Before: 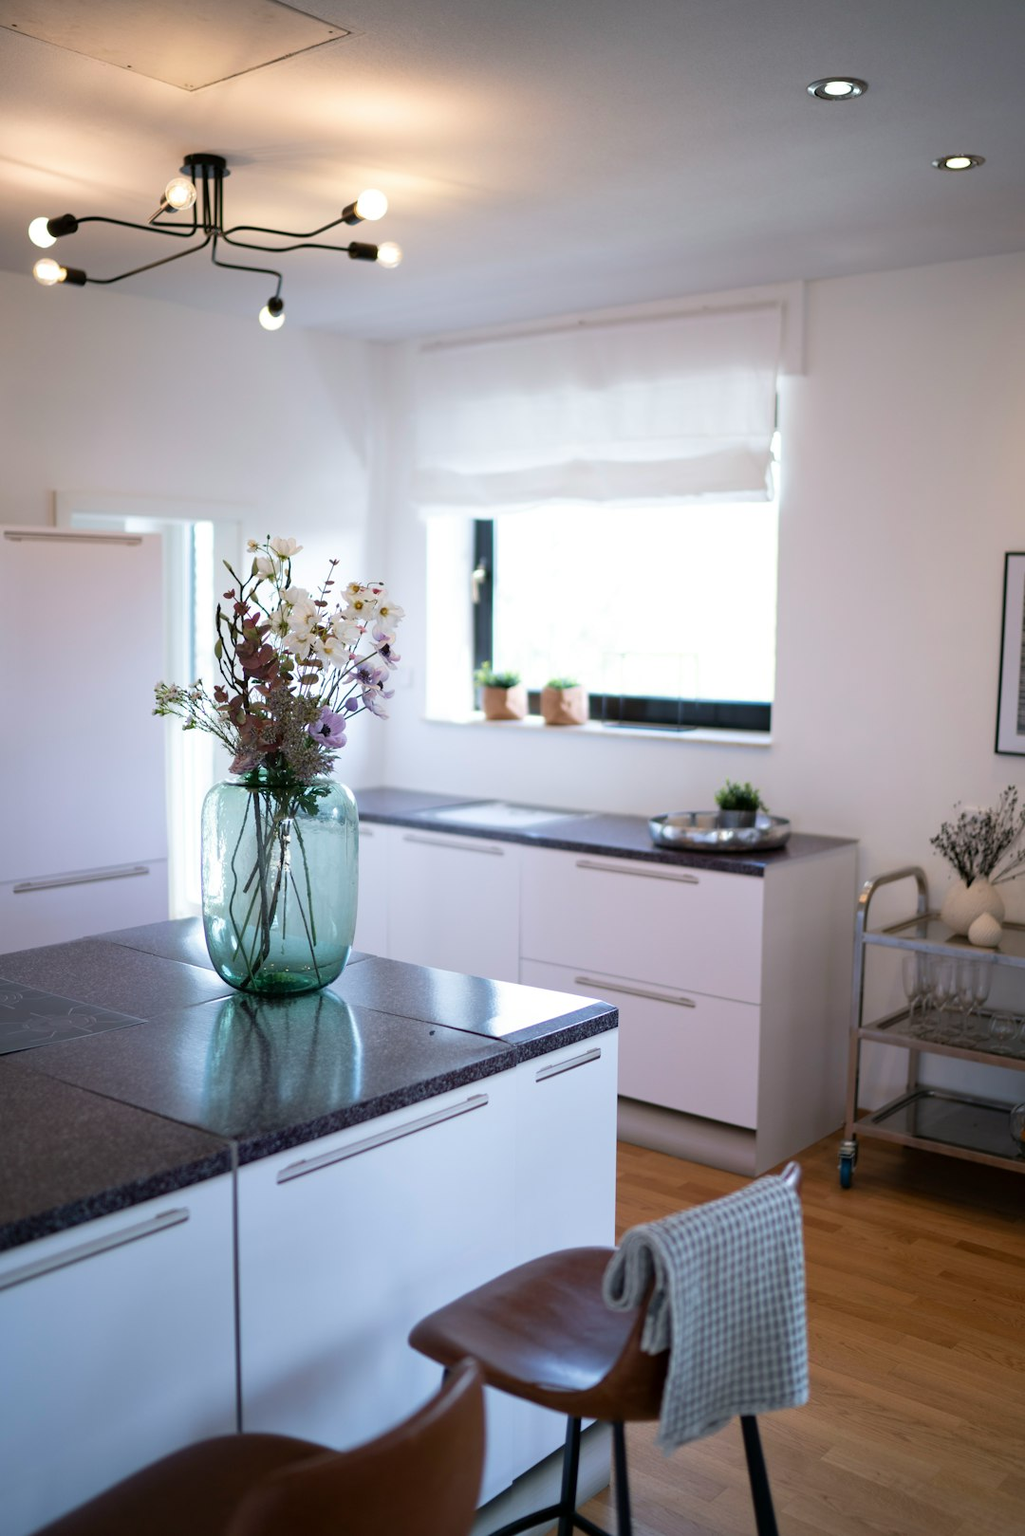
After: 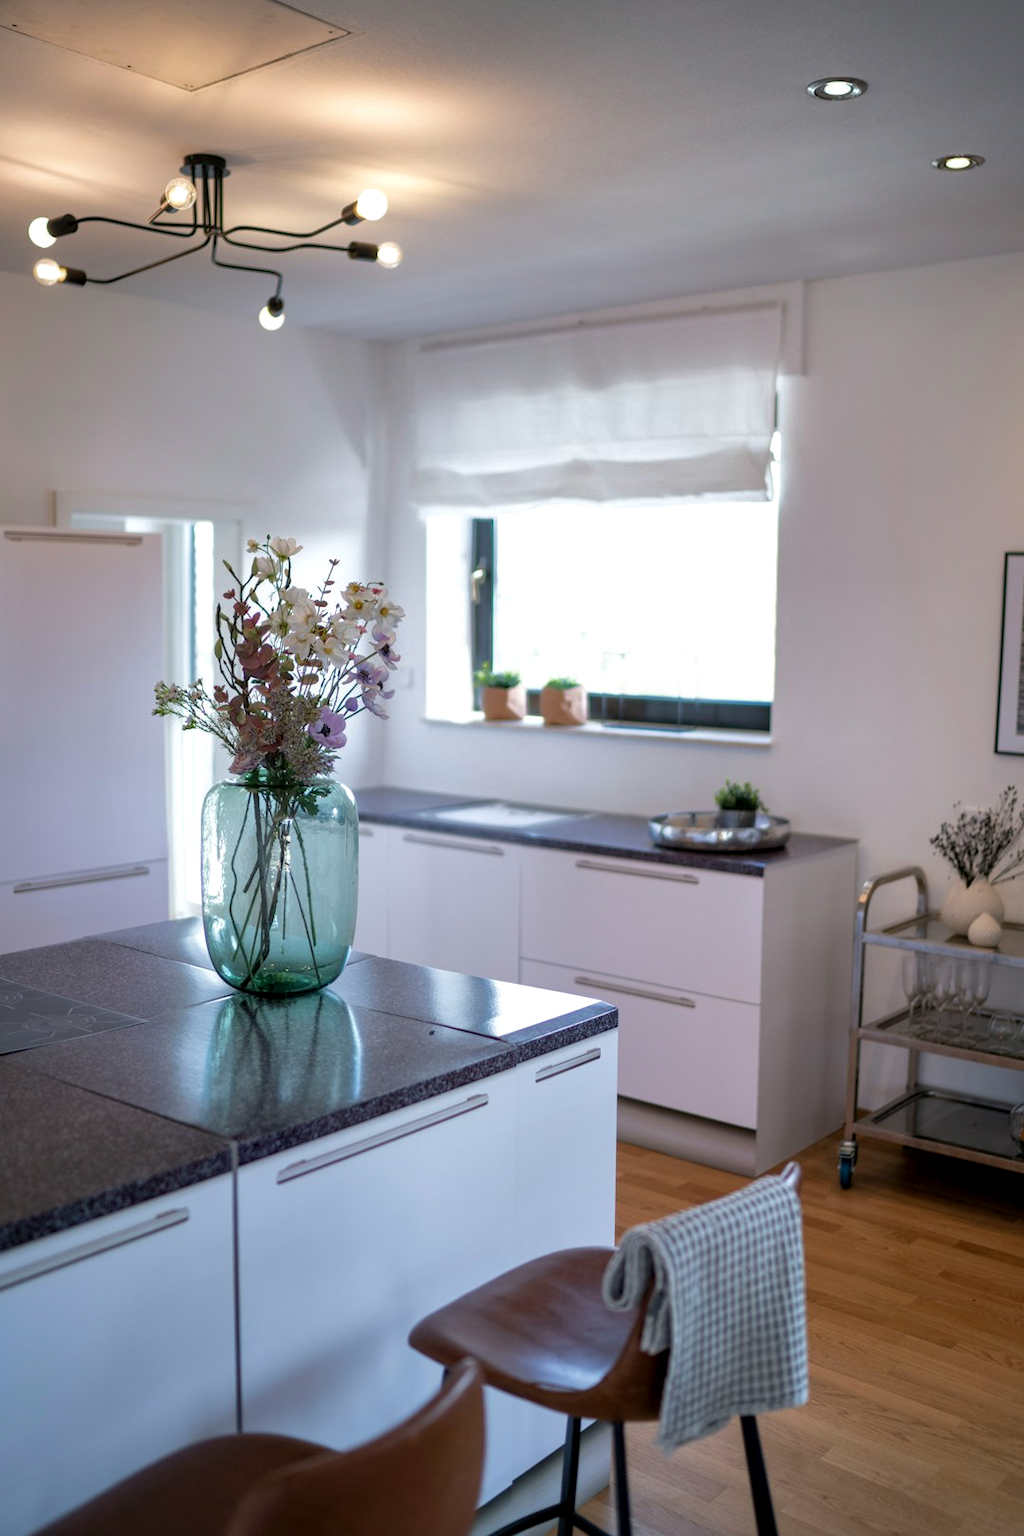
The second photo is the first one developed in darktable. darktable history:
local contrast: on, module defaults
rotate and perspective: automatic cropping original format, crop left 0, crop top 0
shadows and highlights: shadows 40, highlights -60
